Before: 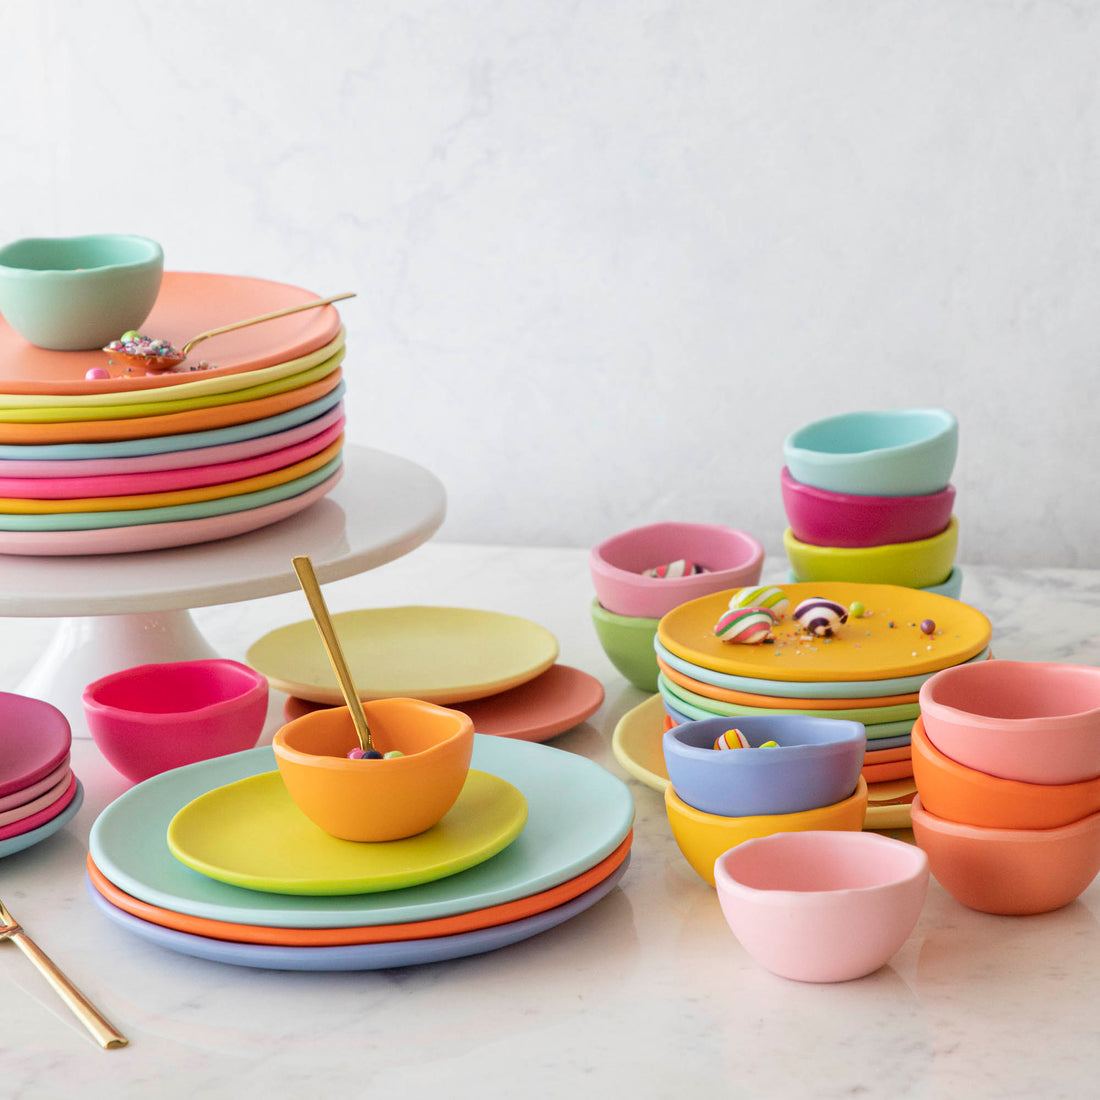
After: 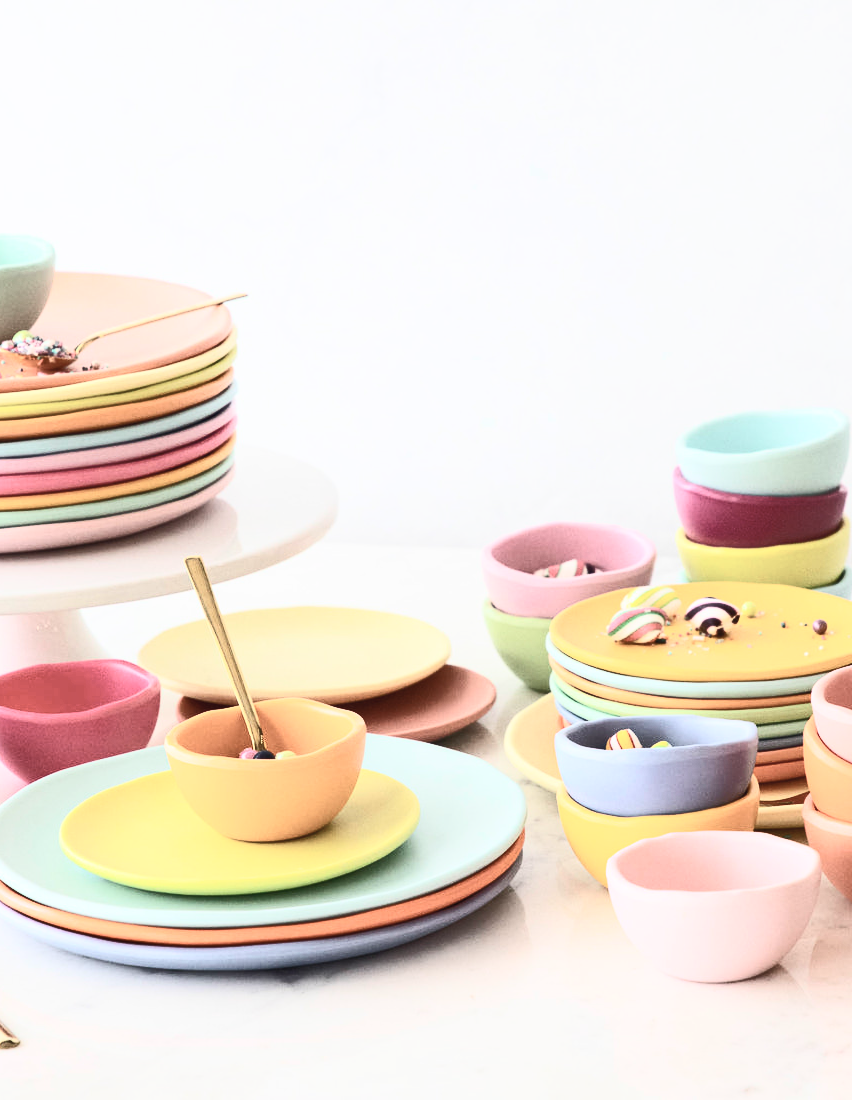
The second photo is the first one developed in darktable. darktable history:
crop: left 9.88%, right 12.664%
shadows and highlights: shadows 20.91, highlights -35.45, soften with gaussian
contrast brightness saturation: contrast 0.57, brightness 0.57, saturation -0.34
